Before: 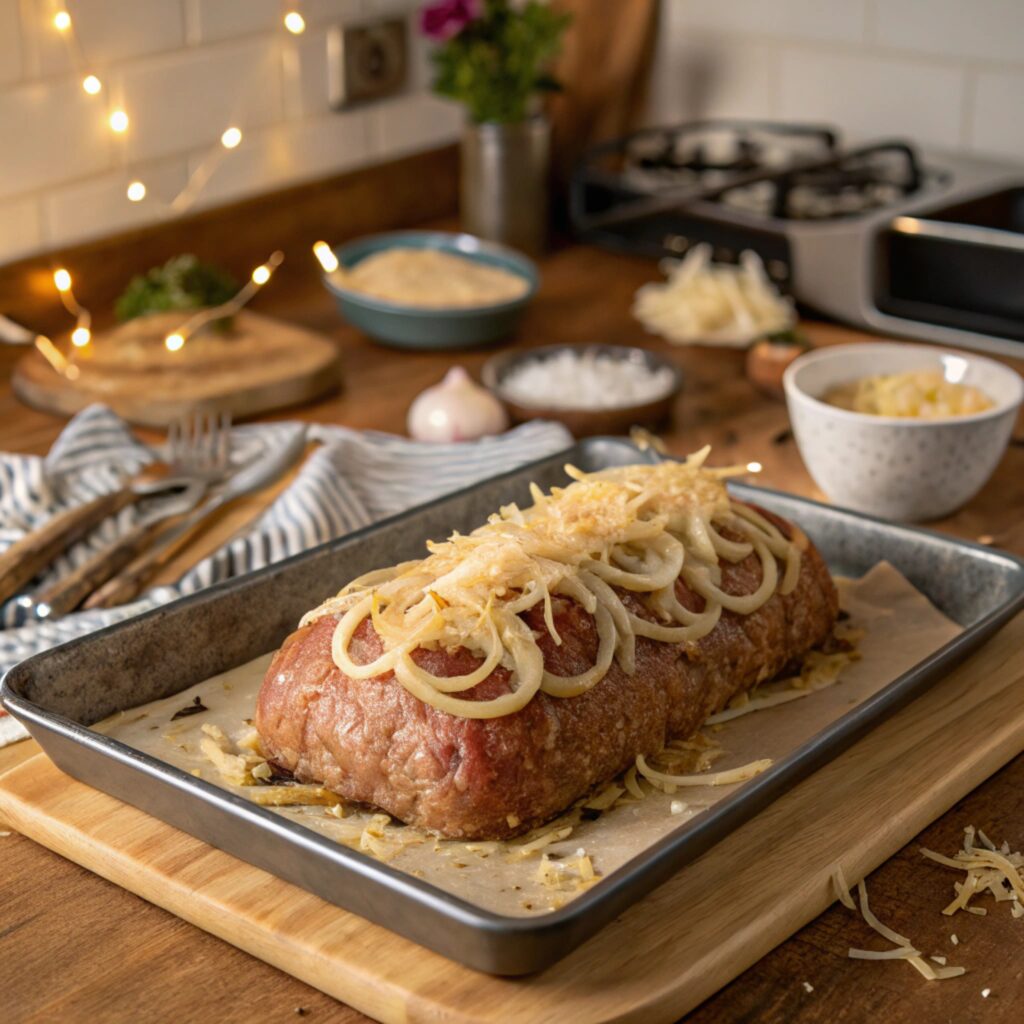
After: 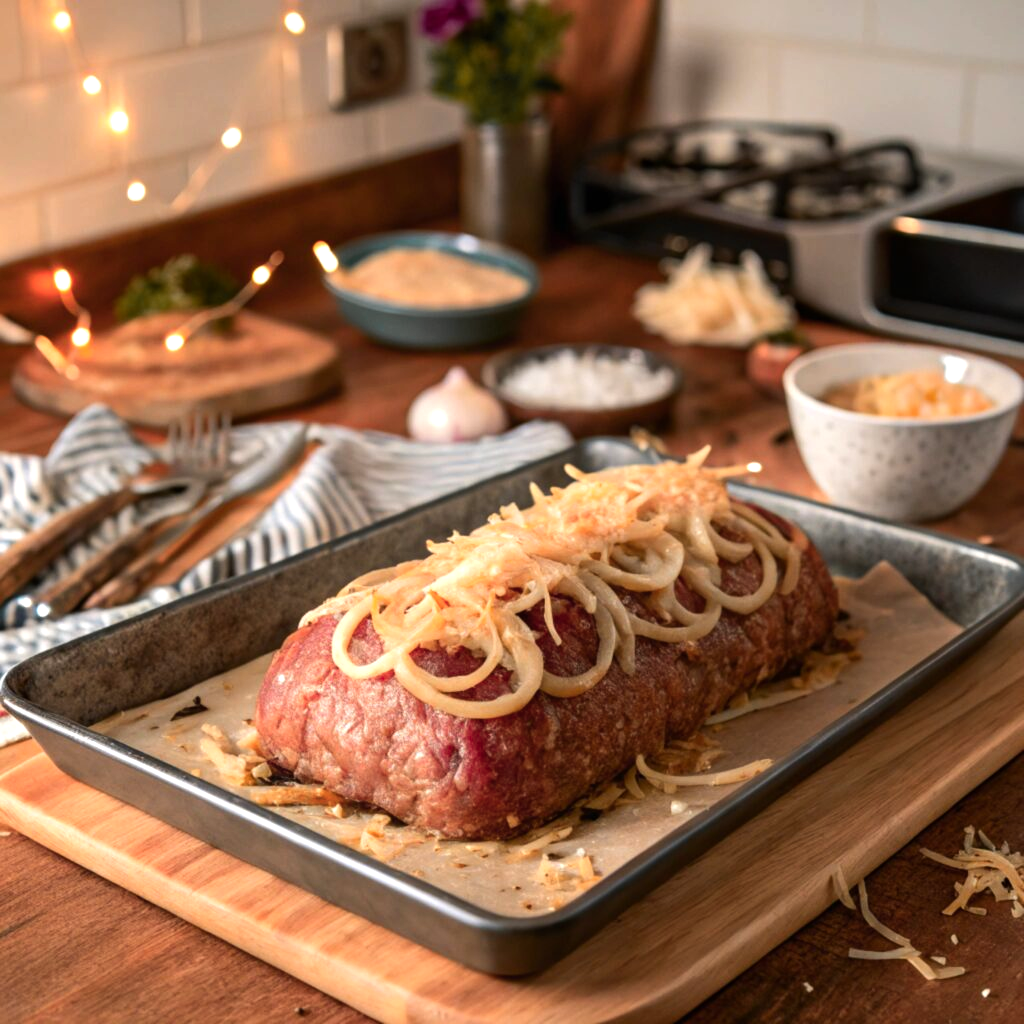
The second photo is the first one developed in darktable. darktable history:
tone equalizer: -8 EV -0.417 EV, -7 EV -0.389 EV, -6 EV -0.333 EV, -5 EV -0.222 EV, -3 EV 0.222 EV, -2 EV 0.333 EV, -1 EV 0.389 EV, +0 EV 0.417 EV, edges refinement/feathering 500, mask exposure compensation -1.57 EV, preserve details no
color zones: curves: ch1 [(0.263, 0.53) (0.376, 0.287) (0.487, 0.512) (0.748, 0.547) (1, 0.513)]; ch2 [(0.262, 0.45) (0.751, 0.477)], mix 31.98%
